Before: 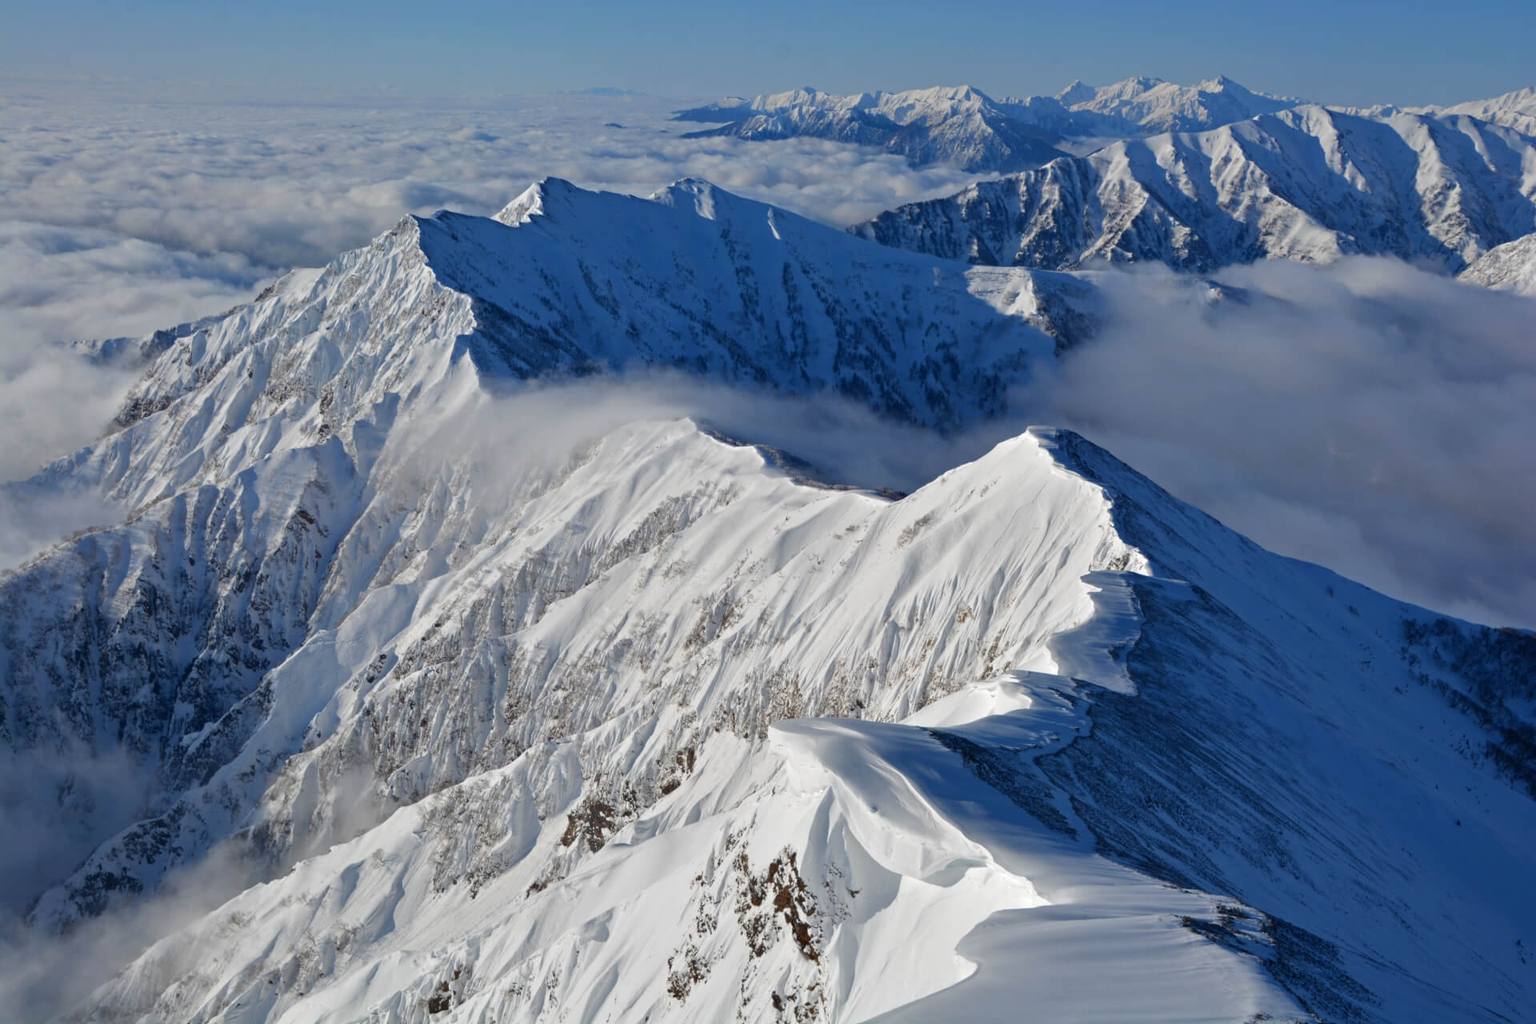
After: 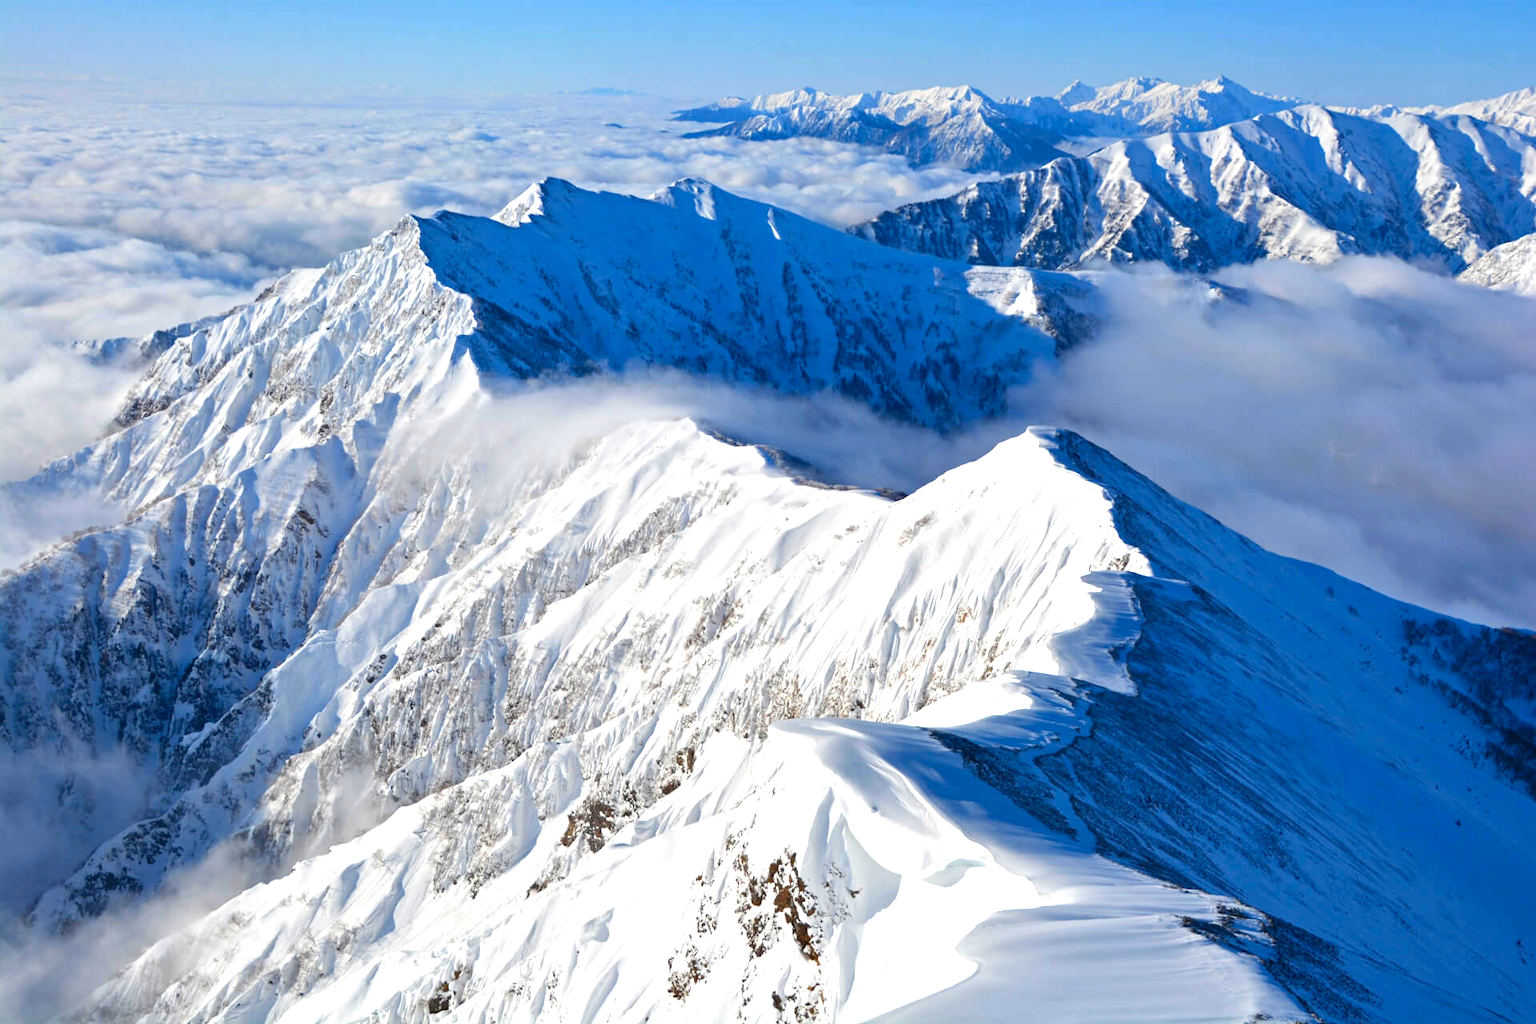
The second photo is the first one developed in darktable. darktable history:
contrast brightness saturation: contrast 0.08, saturation 0.198
exposure: black level correction 0, exposure 0.929 EV, compensate highlight preservation false
